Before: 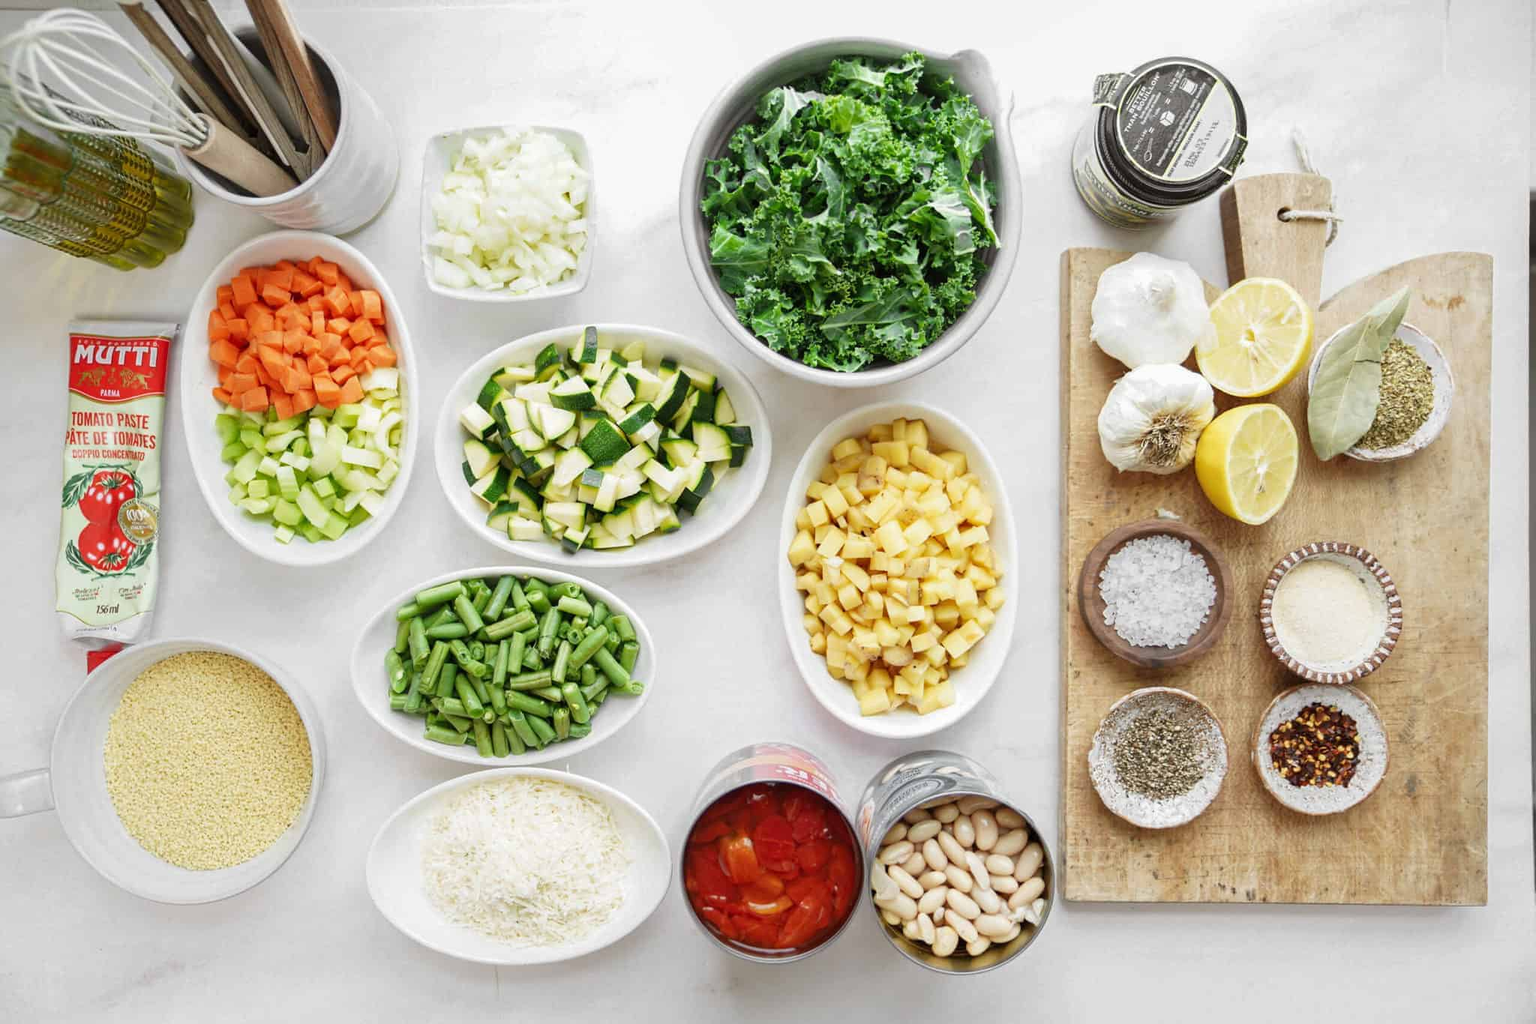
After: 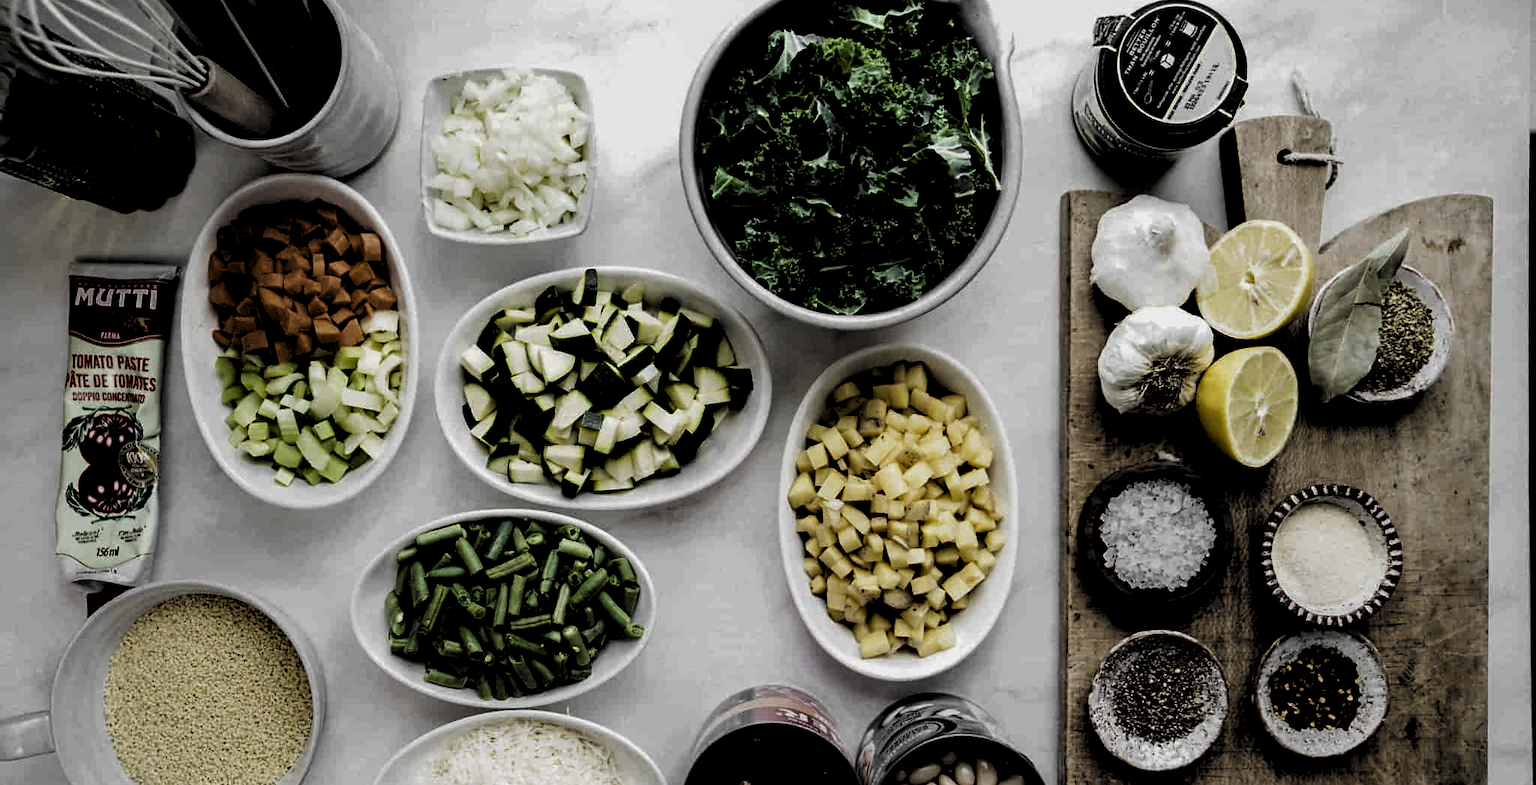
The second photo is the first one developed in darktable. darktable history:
levels: levels [0.514, 0.759, 1]
crop: top 5.667%, bottom 17.637%
exposure: black level correction 0.029, exposure -0.073 EV, compensate highlight preservation false
